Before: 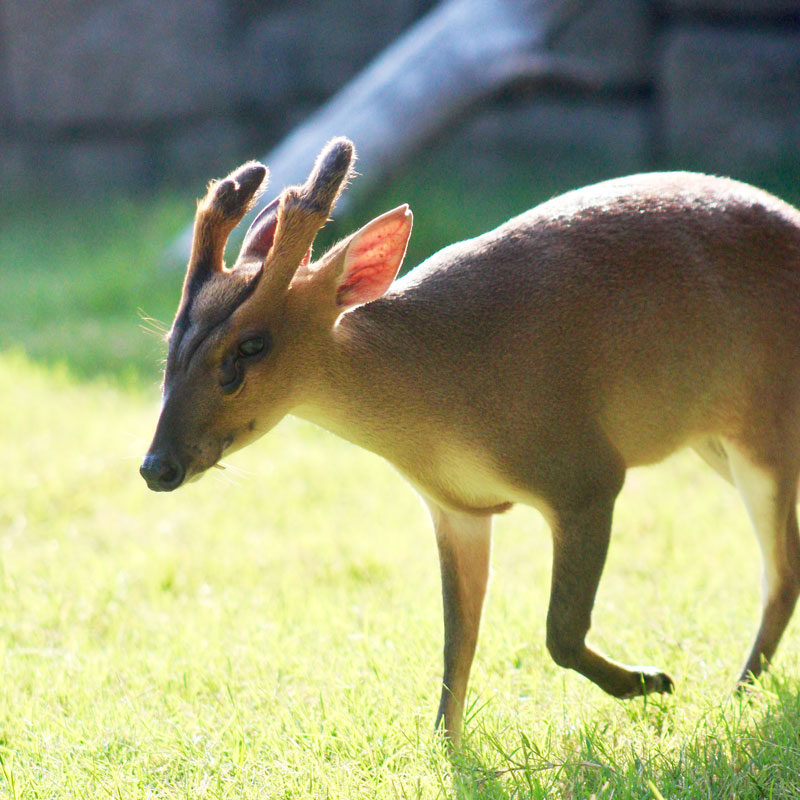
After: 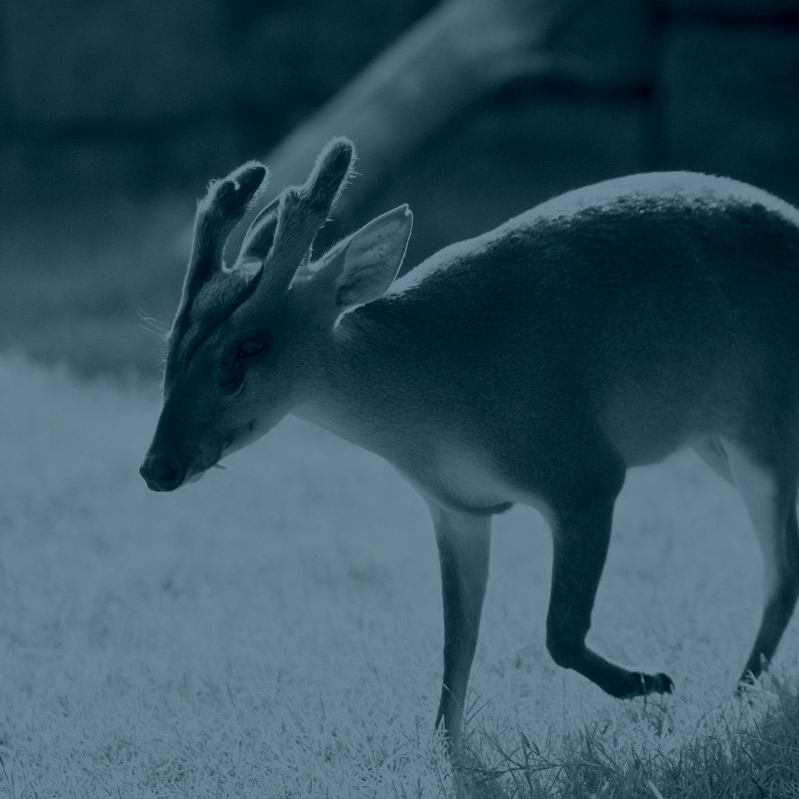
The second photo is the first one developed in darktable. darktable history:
colorize: hue 194.4°, saturation 29%, source mix 61.75%, lightness 3.98%, version 1
